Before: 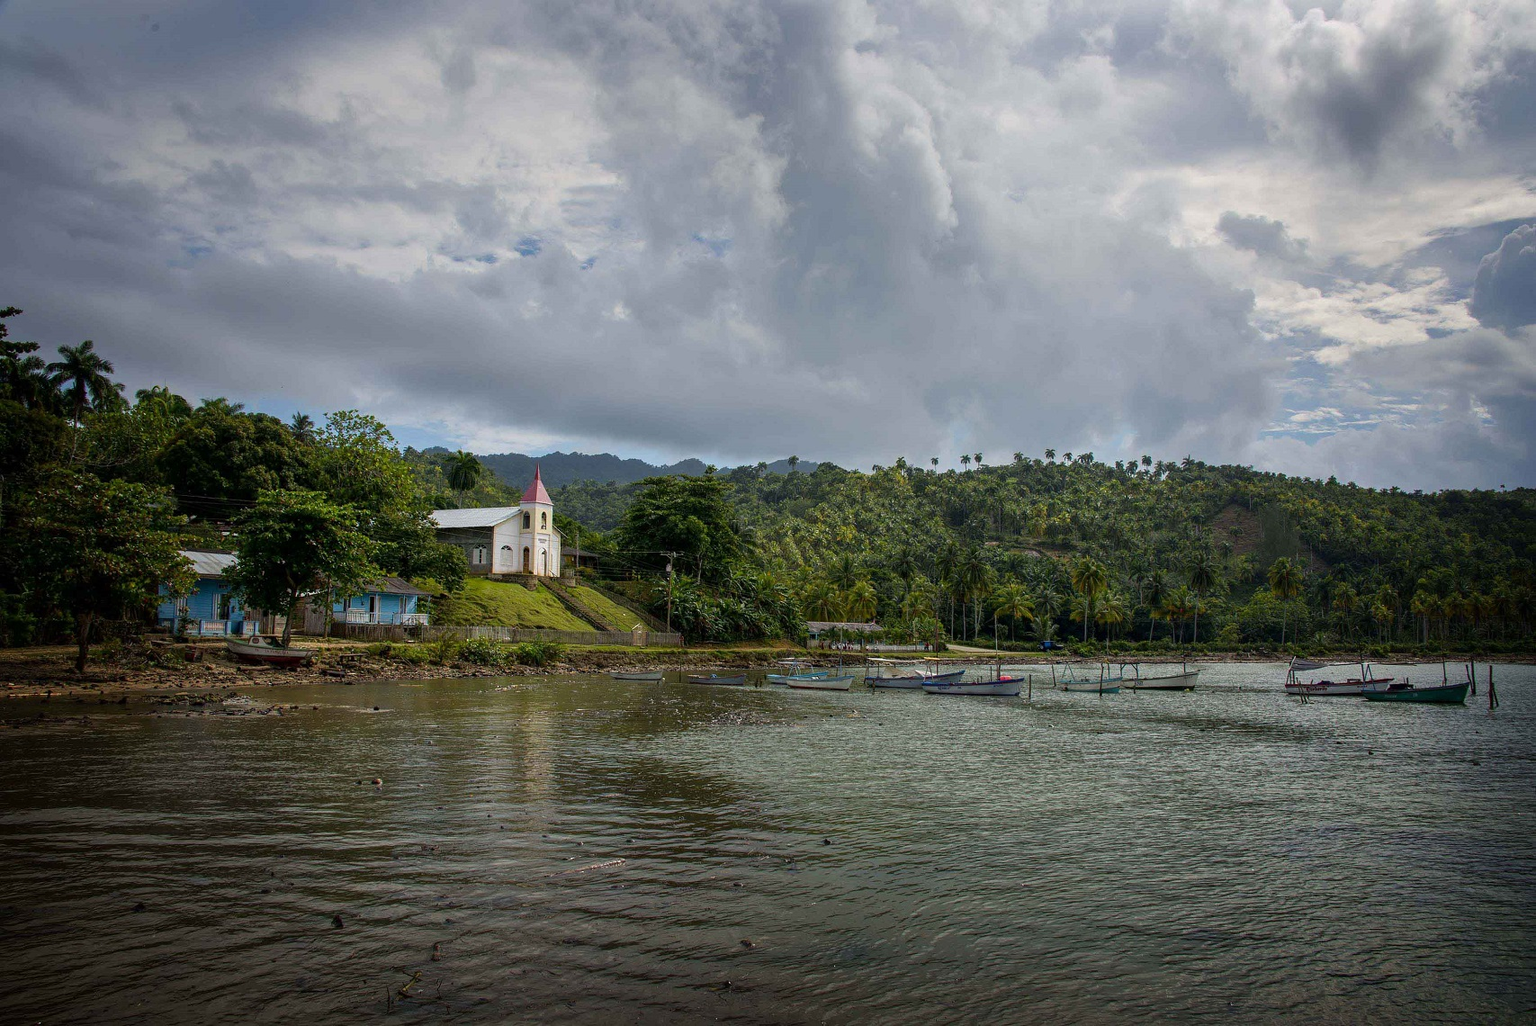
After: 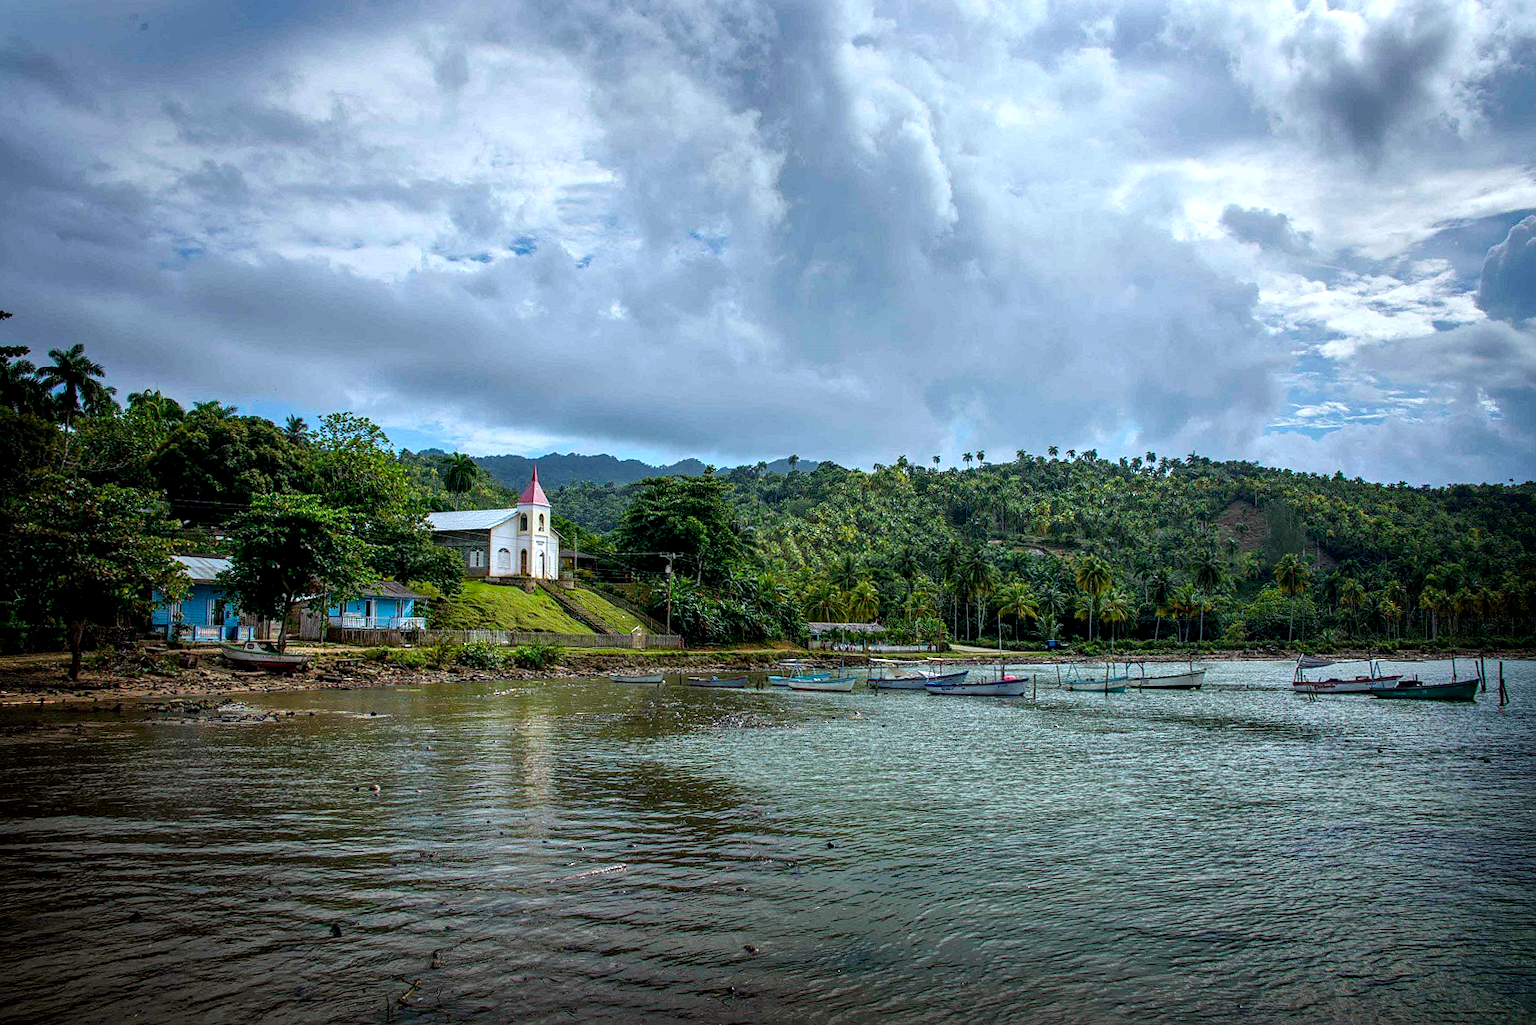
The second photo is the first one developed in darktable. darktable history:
rotate and perspective: rotation -0.45°, automatic cropping original format, crop left 0.008, crop right 0.992, crop top 0.012, crop bottom 0.988
local contrast: detail 130%
sharpen: amount 0.2
white balance: red 0.924, blue 1.095
exposure: black level correction 0, exposure 0.5 EV, compensate highlight preservation false
